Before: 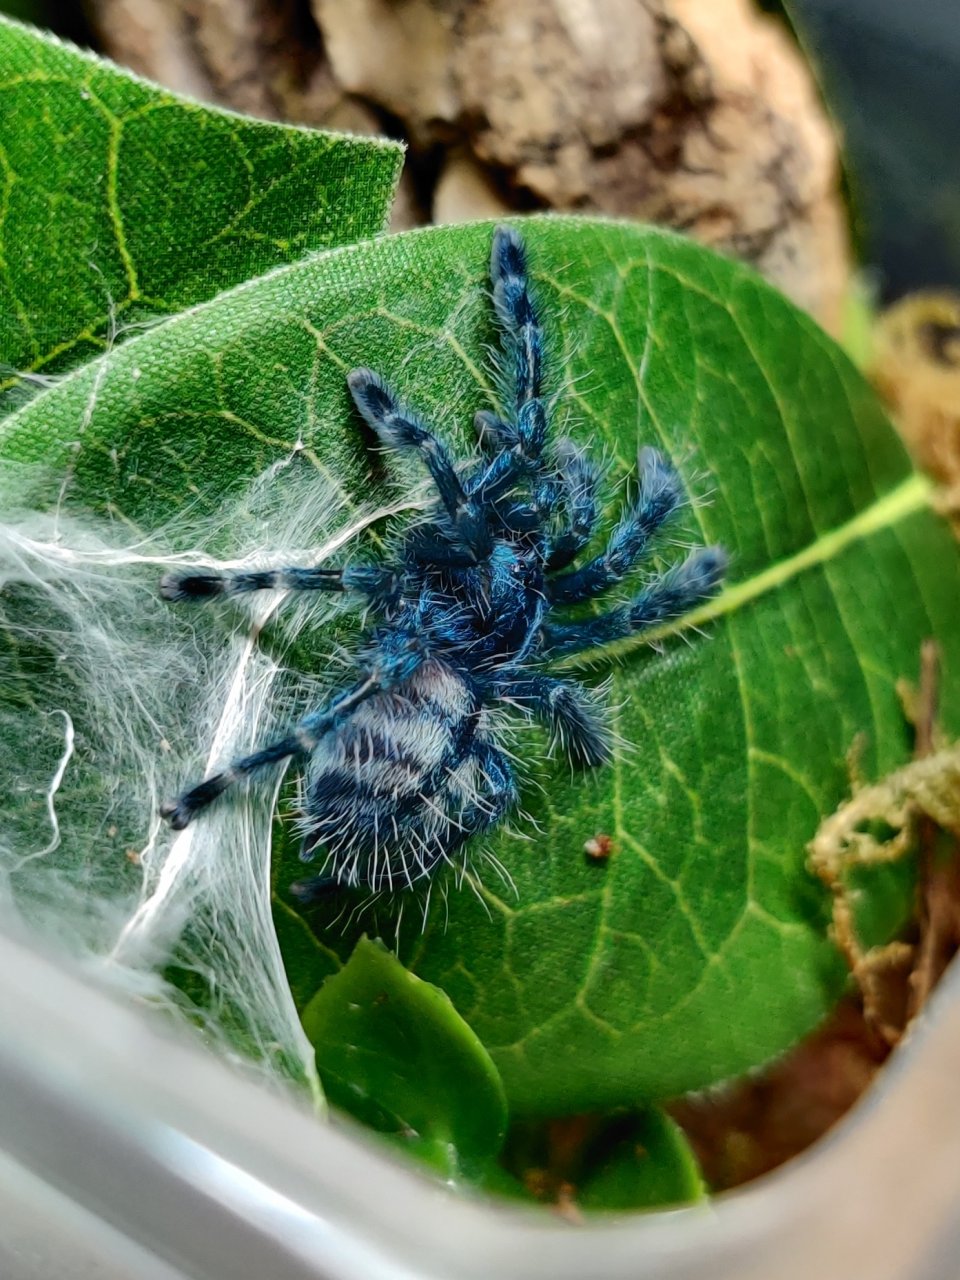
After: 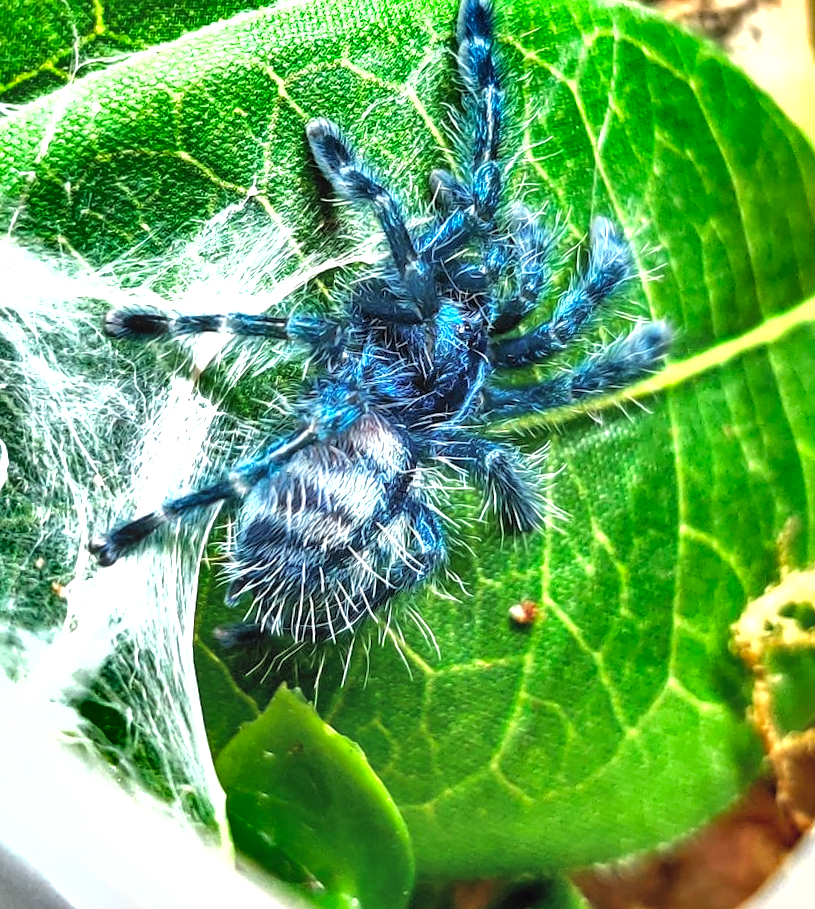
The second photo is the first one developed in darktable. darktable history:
shadows and highlights: shadows 43.65, white point adjustment -1.27, soften with gaussian
crop and rotate: angle -4.04°, left 9.924%, top 20.452%, right 12.293%, bottom 11.866%
contrast brightness saturation: saturation 0.102
exposure: black level correction 0, exposure 1.104 EV, compensate highlight preservation false
local contrast: on, module defaults
tone curve: curves: ch0 [(0, 0) (0.004, 0.008) (0.077, 0.156) (0.169, 0.29) (0.774, 0.774) (1, 1)], color space Lab, independent channels, preserve colors none
sharpen: radius 0.997, threshold 1.073
tone equalizer: -8 EV -0.442 EV, -7 EV -0.385 EV, -6 EV -0.302 EV, -5 EV -0.189 EV, -3 EV 0.233 EV, -2 EV 0.323 EV, -1 EV 0.409 EV, +0 EV 0.415 EV, edges refinement/feathering 500, mask exposure compensation -1.57 EV, preserve details no
